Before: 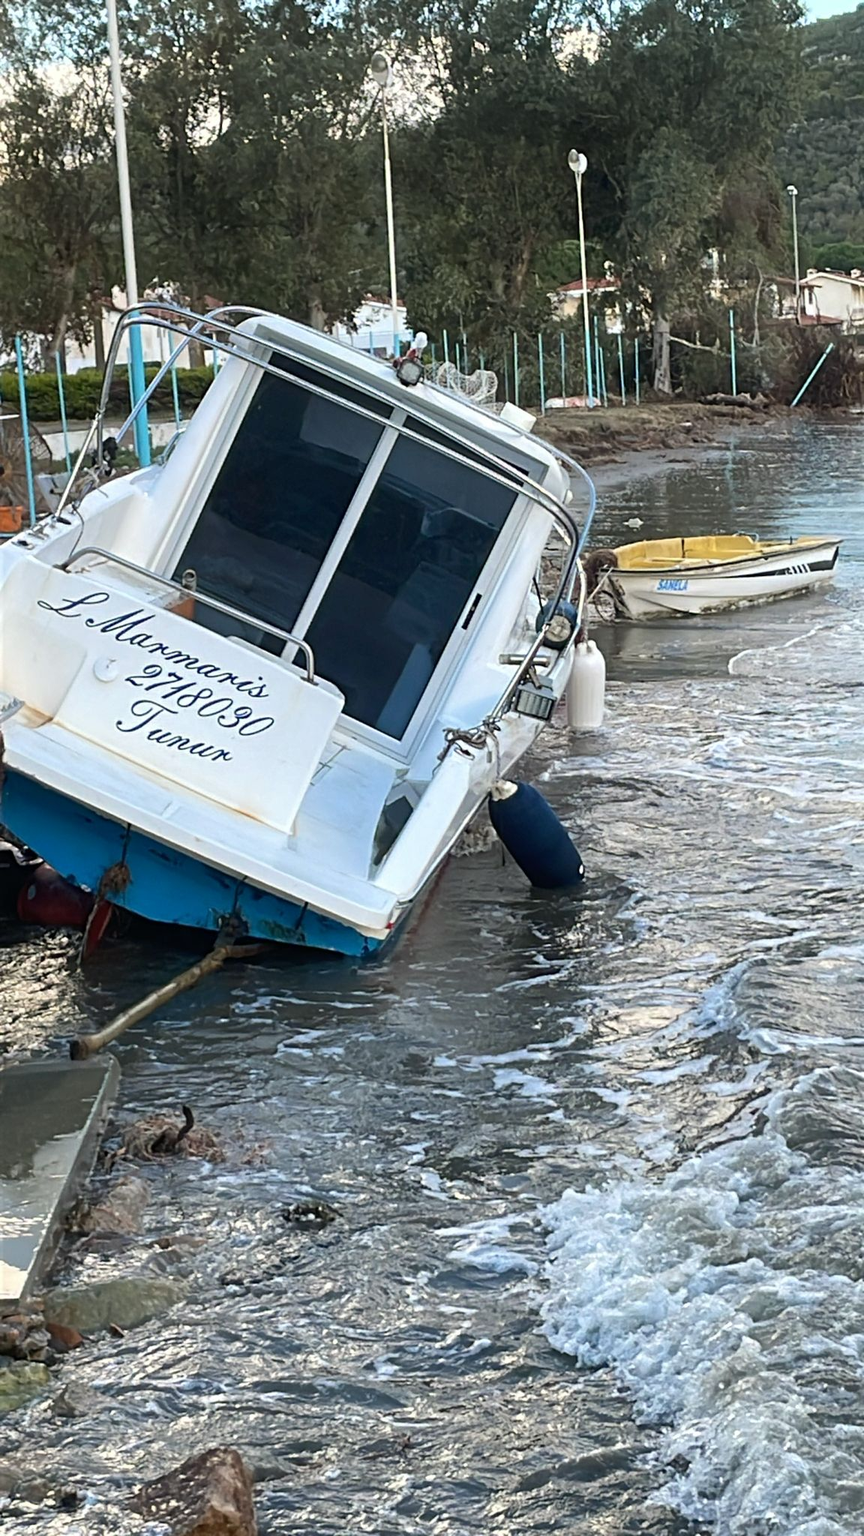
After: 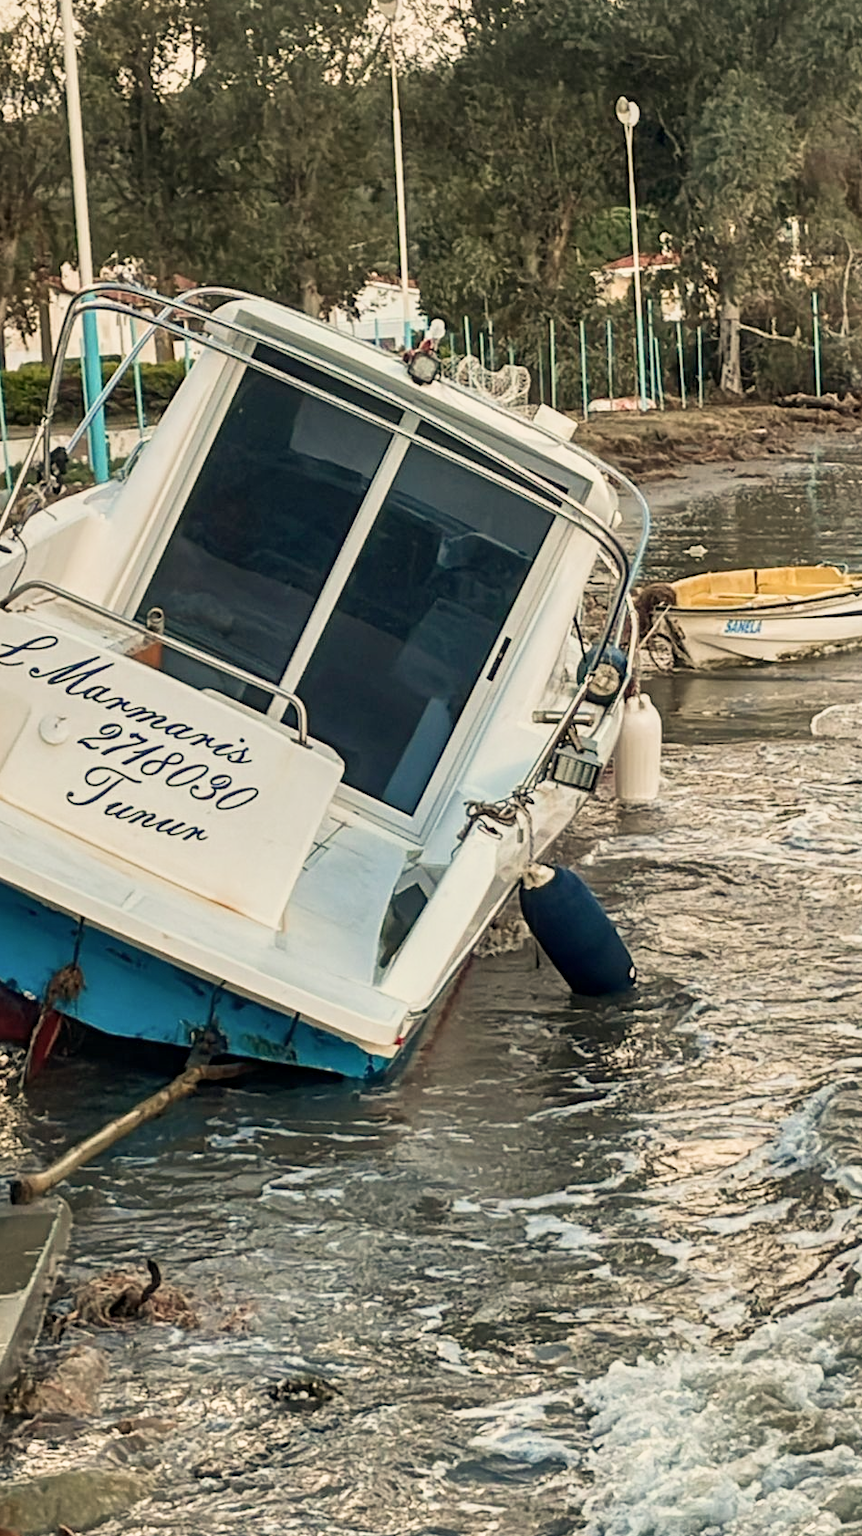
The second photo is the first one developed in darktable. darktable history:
sigmoid: contrast 1.22, skew 0.65
shadows and highlights: soften with gaussian
white balance: red 1.123, blue 0.83
local contrast: on, module defaults
exposure: exposure 0.197 EV, compensate highlight preservation false
crop and rotate: left 7.196%, top 4.574%, right 10.605%, bottom 13.178%
